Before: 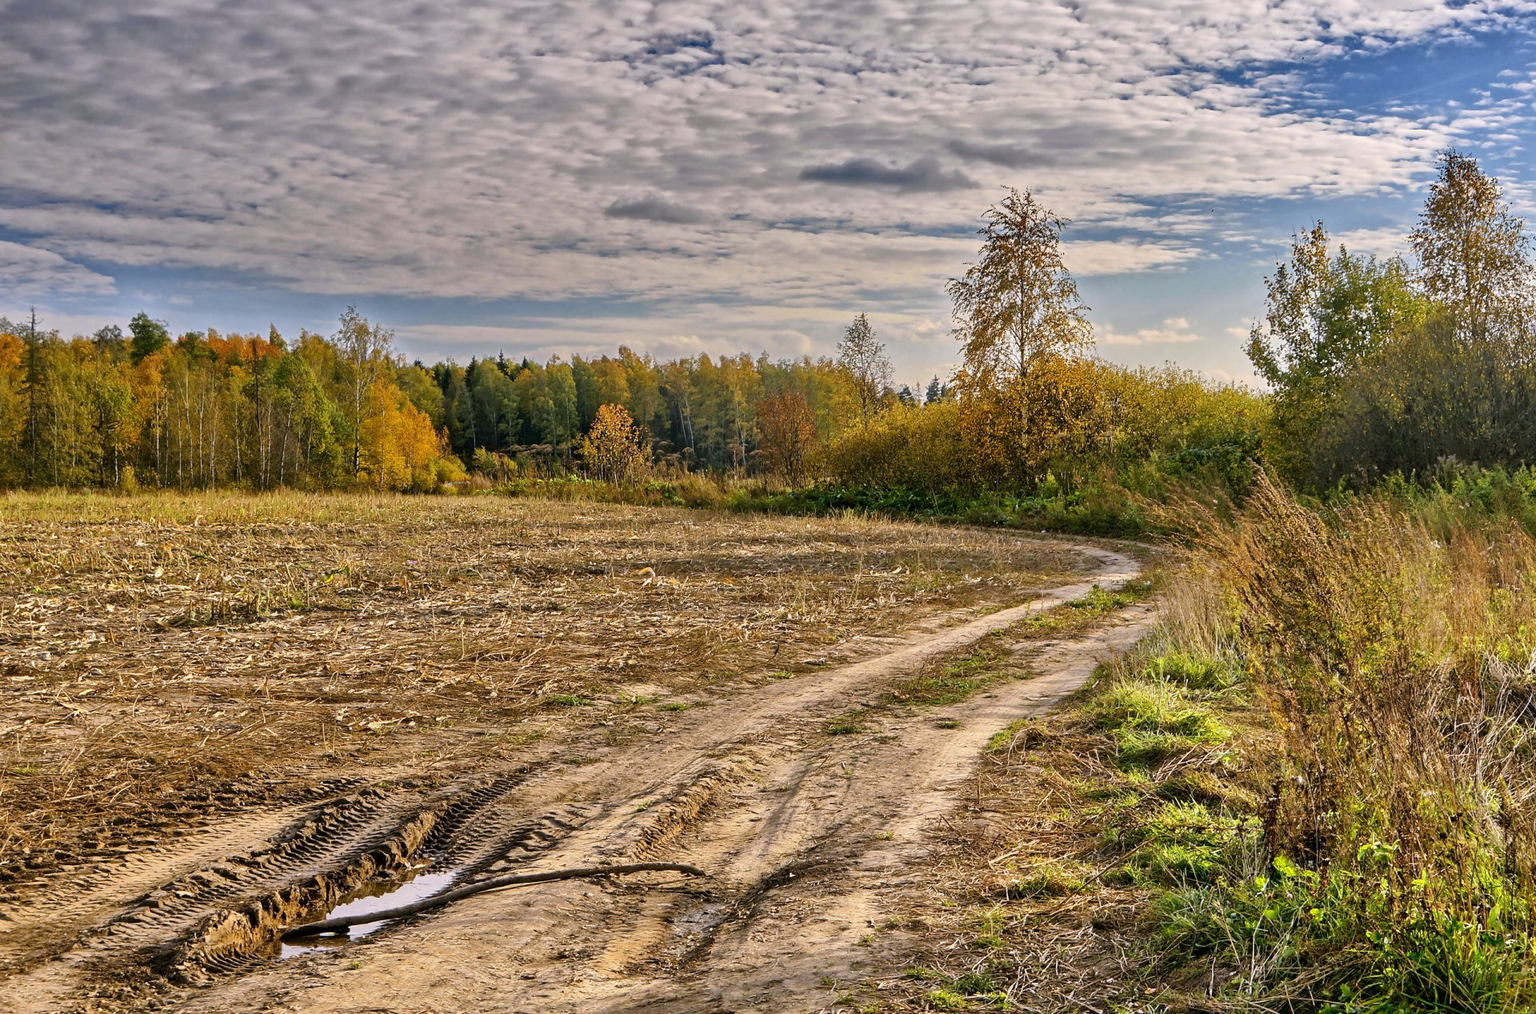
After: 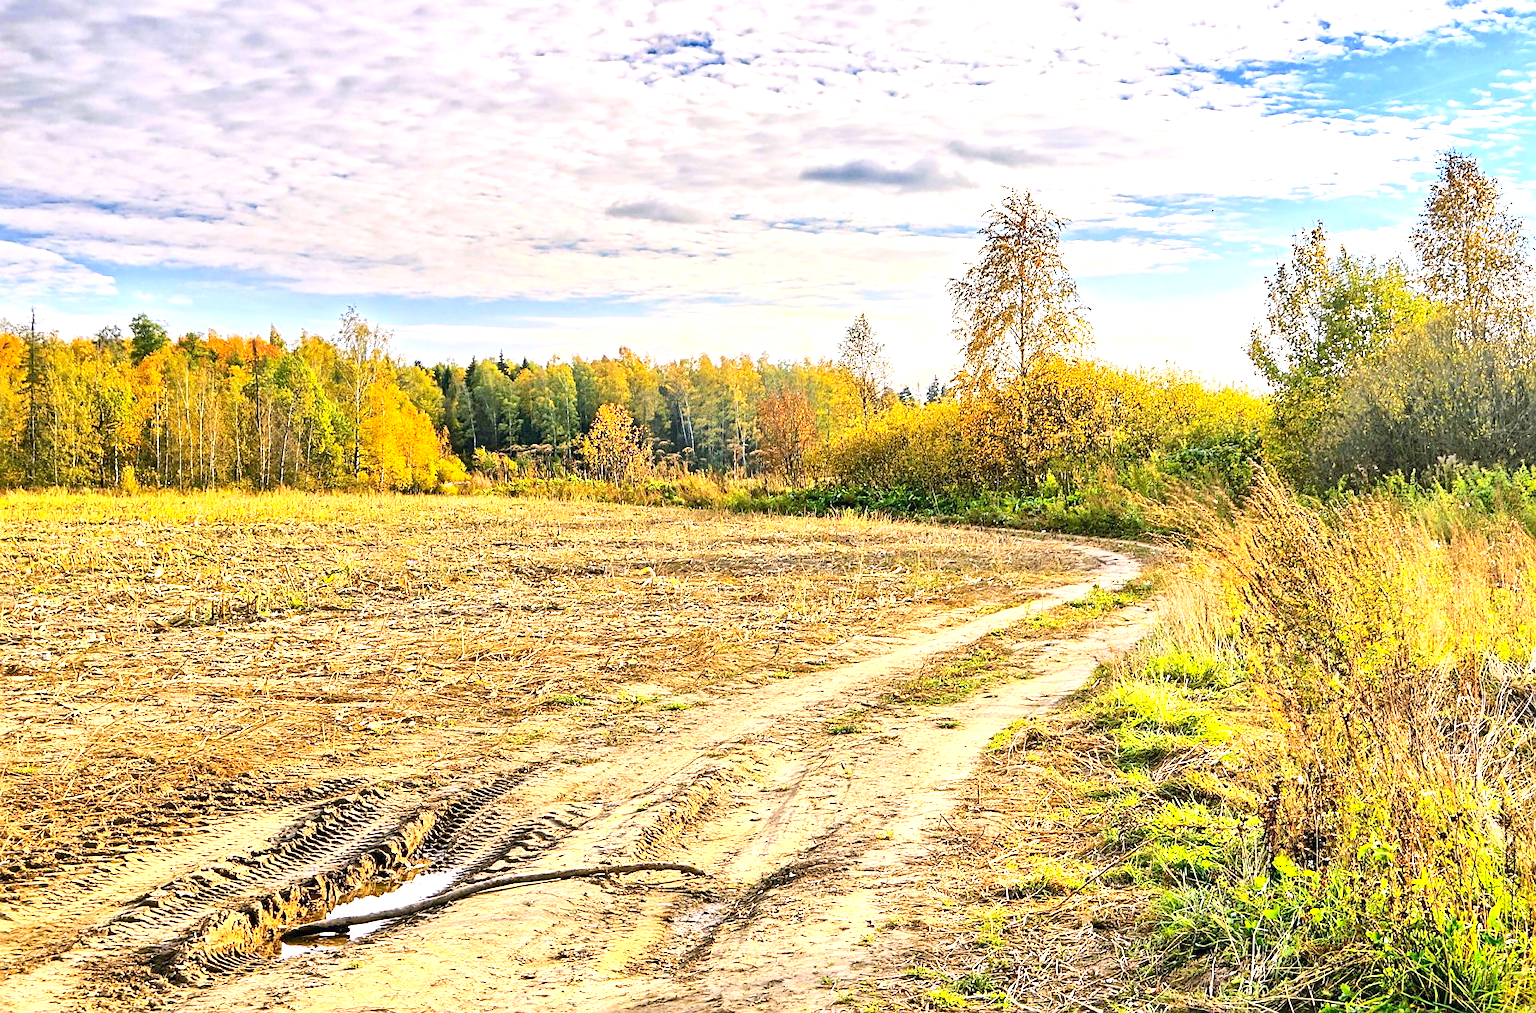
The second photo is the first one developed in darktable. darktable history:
contrast brightness saturation: contrast 0.202, brightness 0.16, saturation 0.224
sharpen: on, module defaults
exposure: black level correction 0, exposure 1.46 EV, compensate highlight preservation false
